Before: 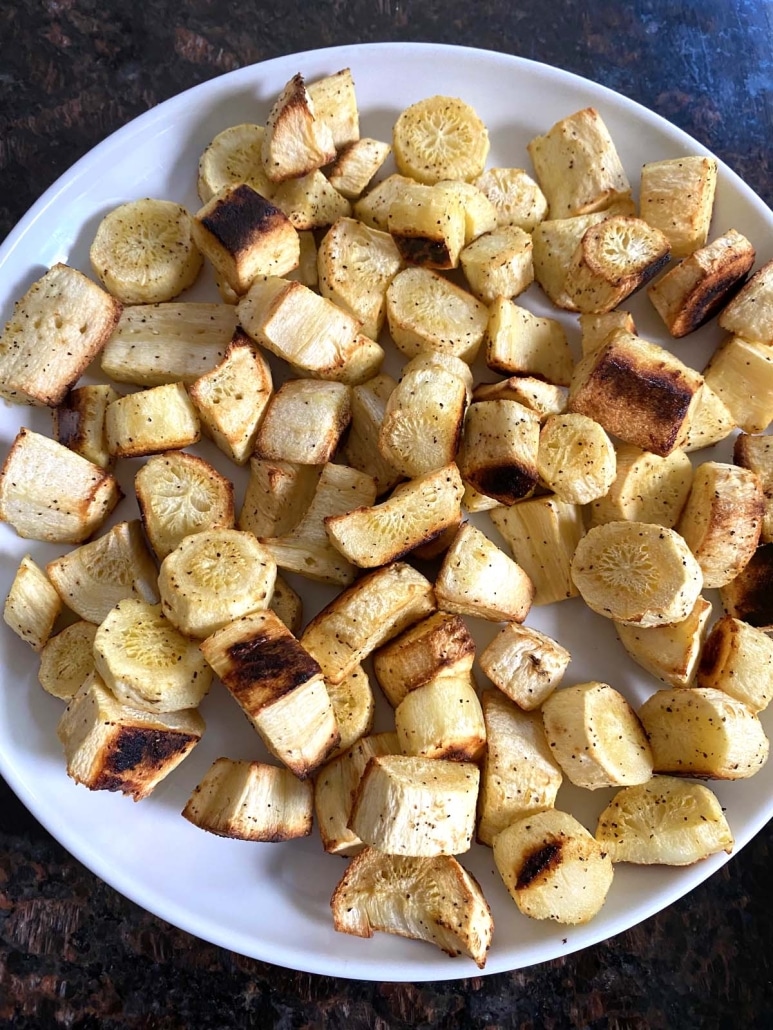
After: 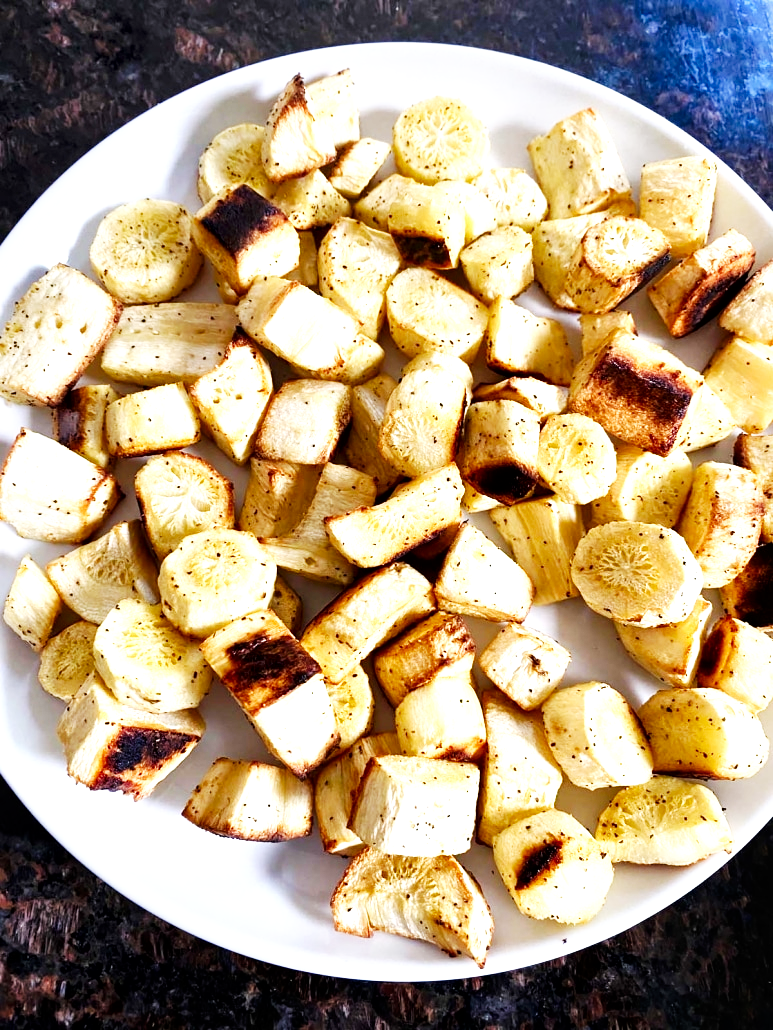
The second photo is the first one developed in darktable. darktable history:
base curve: curves: ch0 [(0, 0) (0.007, 0.004) (0.027, 0.03) (0.046, 0.07) (0.207, 0.54) (0.442, 0.872) (0.673, 0.972) (1, 1)], preserve colors none
local contrast: mode bilateral grid, contrast 25, coarseness 60, detail 151%, midtone range 0.2
